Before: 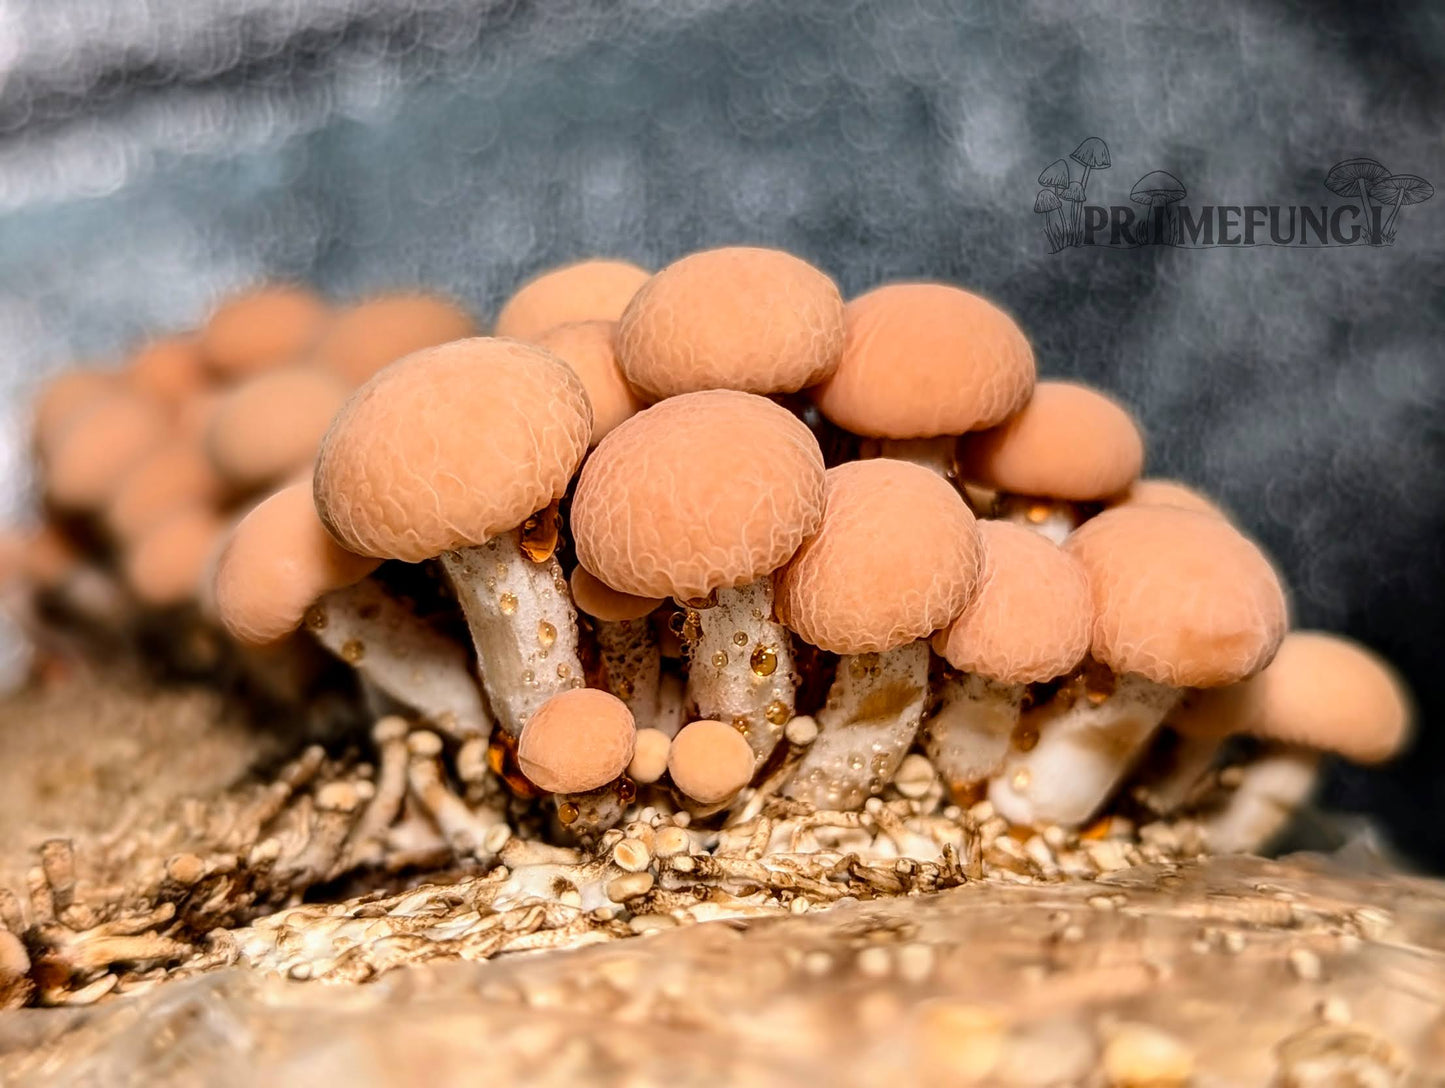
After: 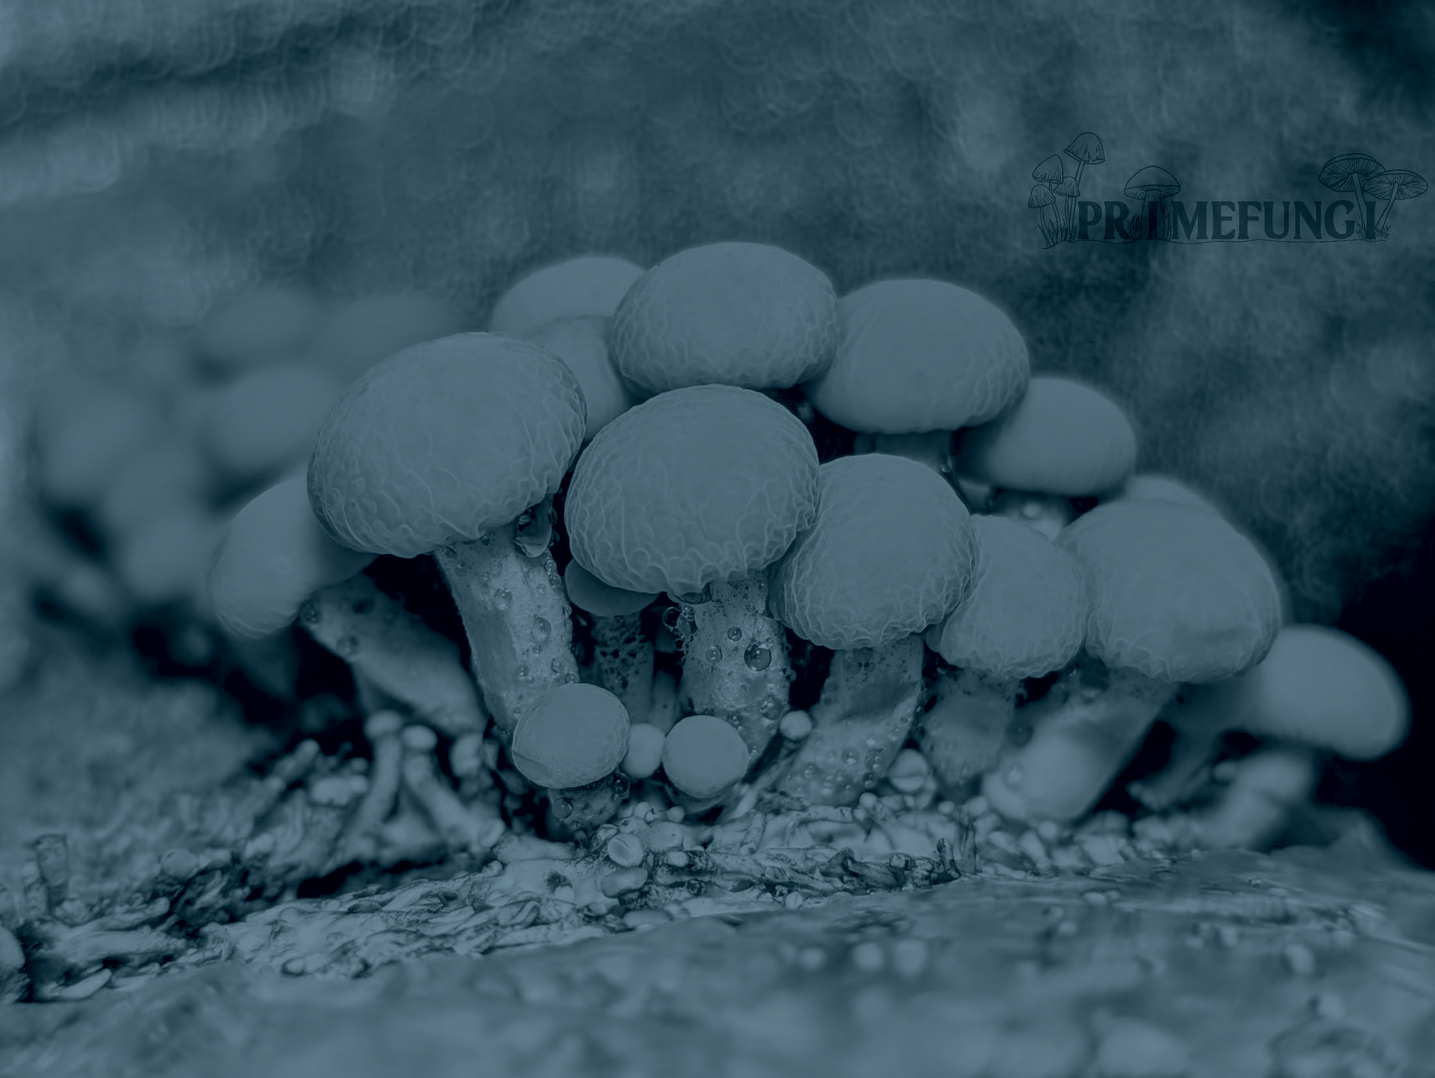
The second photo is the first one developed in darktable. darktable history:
crop: left 0.434%, top 0.485%, right 0.244%, bottom 0.386%
tone equalizer: -7 EV 0.15 EV, -6 EV 0.6 EV, -5 EV 1.15 EV, -4 EV 1.33 EV, -3 EV 1.15 EV, -2 EV 0.6 EV, -1 EV 0.15 EV, mask exposure compensation -0.5 EV
colorize: hue 194.4°, saturation 29%, source mix 61.75%, lightness 3.98%, version 1
color balance: lift [1, 1.011, 0.999, 0.989], gamma [1.109, 1.045, 1.039, 0.955], gain [0.917, 0.936, 0.952, 1.064], contrast 2.32%, contrast fulcrum 19%, output saturation 101%
